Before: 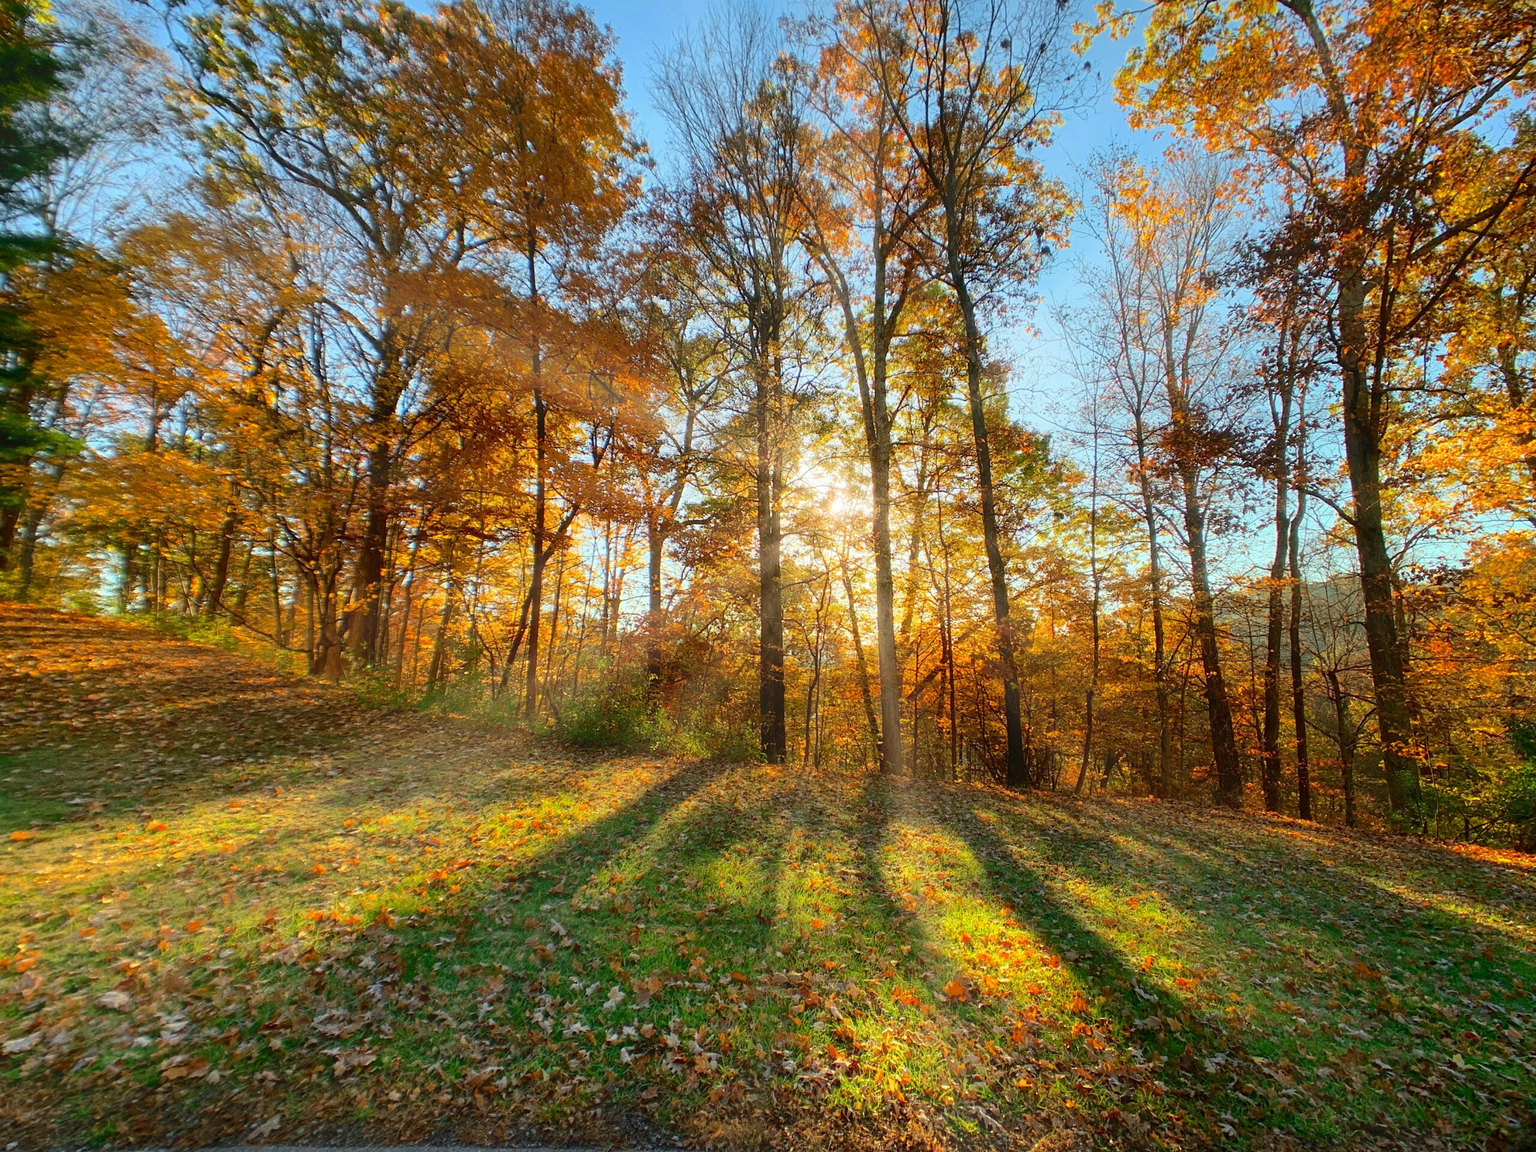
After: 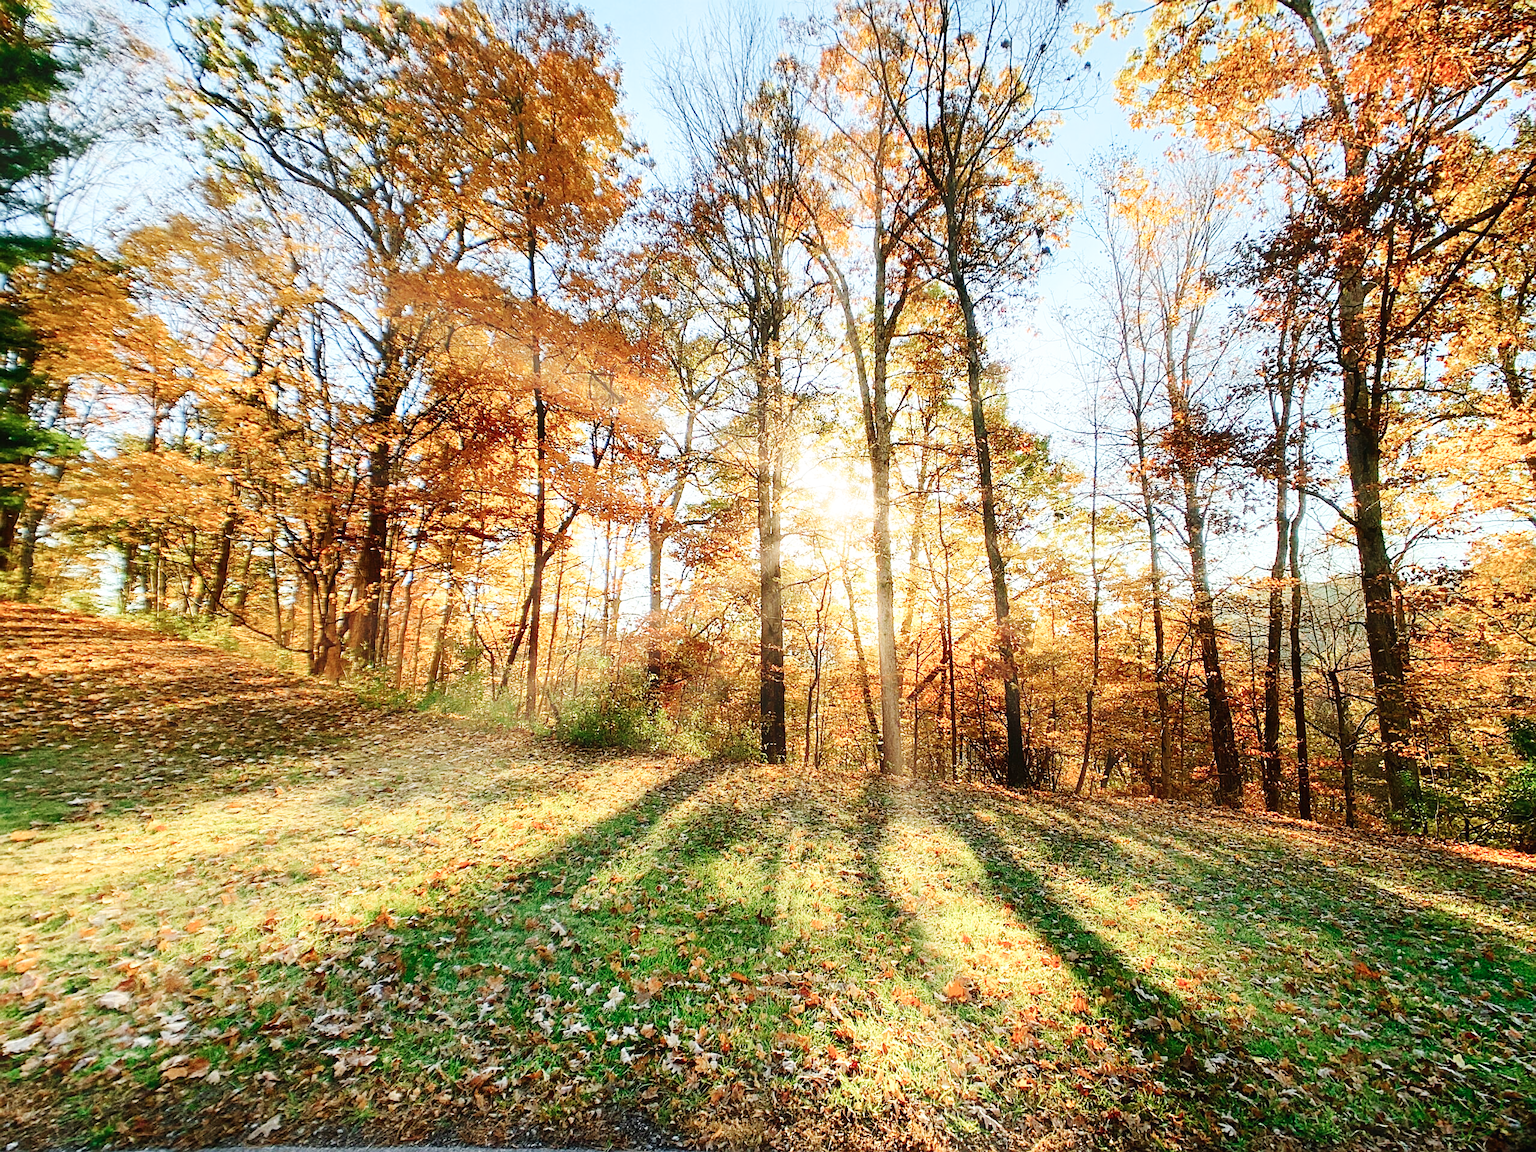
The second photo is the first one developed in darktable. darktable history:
base curve: curves: ch0 [(0, 0.003) (0.001, 0.002) (0.006, 0.004) (0.02, 0.022) (0.048, 0.086) (0.094, 0.234) (0.162, 0.431) (0.258, 0.629) (0.385, 0.8) (0.548, 0.918) (0.751, 0.988) (1, 1)], preserve colors none
color balance: input saturation 80.07%
sharpen: on, module defaults
